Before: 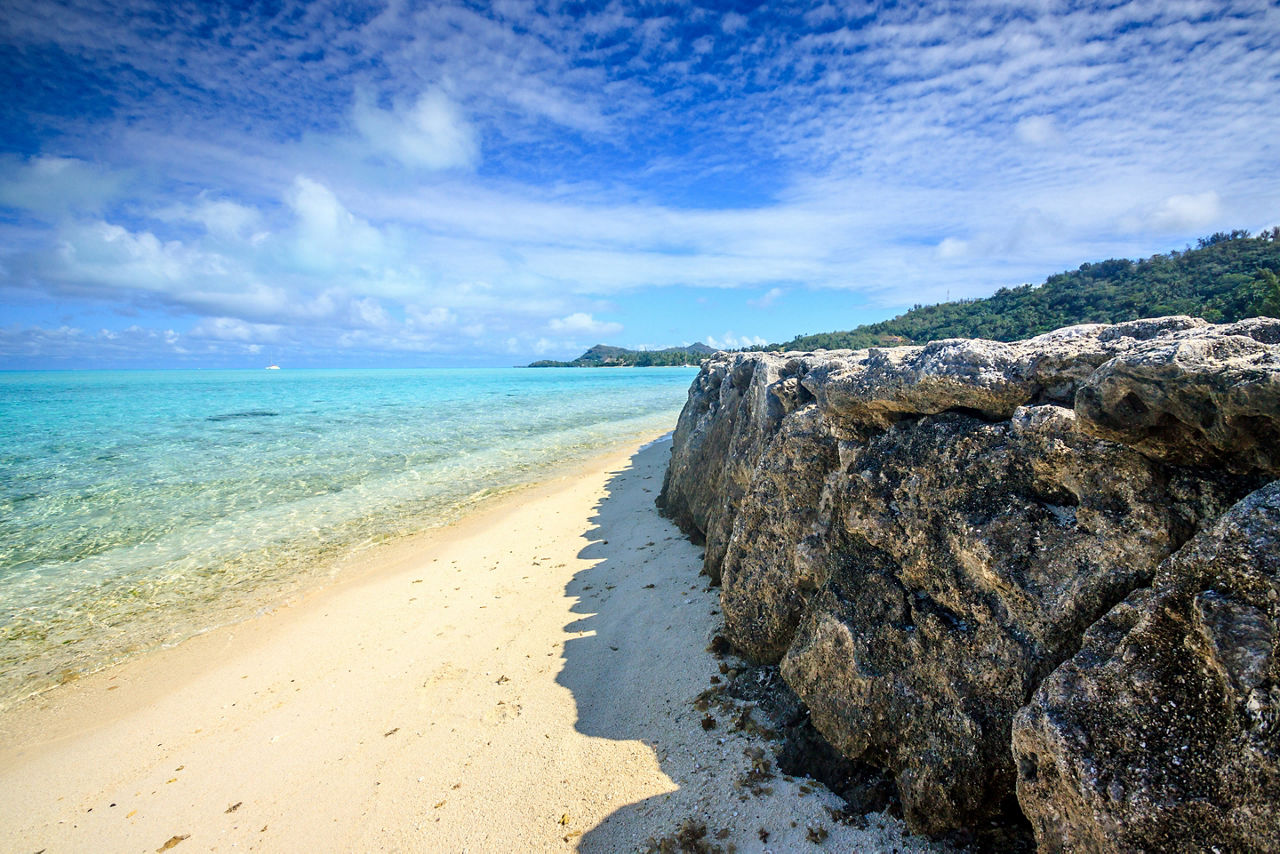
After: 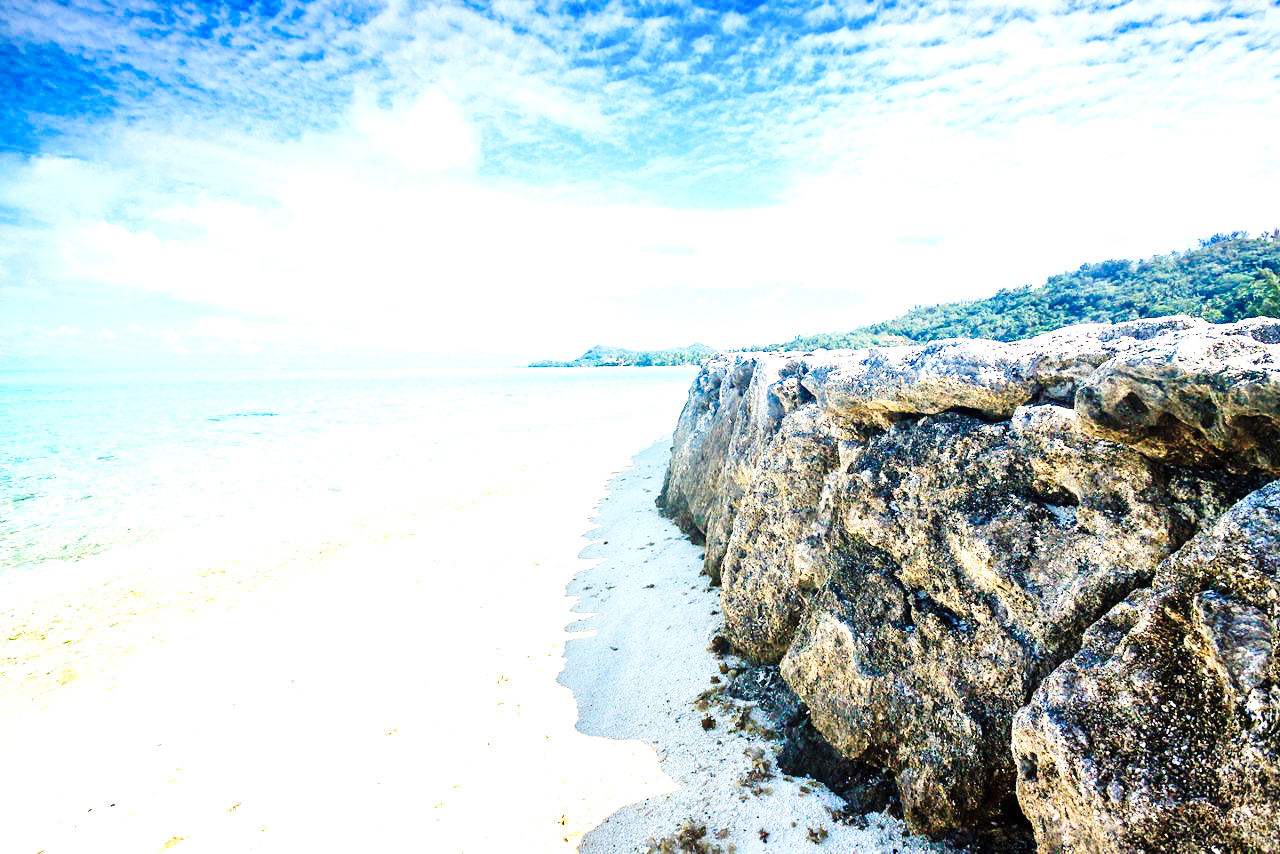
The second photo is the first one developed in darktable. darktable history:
base curve: curves: ch0 [(0, 0) (0.036, 0.025) (0.121, 0.166) (0.206, 0.329) (0.605, 0.79) (1, 1)], preserve colors none
exposure: black level correction 0, exposure 1.68 EV, compensate highlight preservation false
